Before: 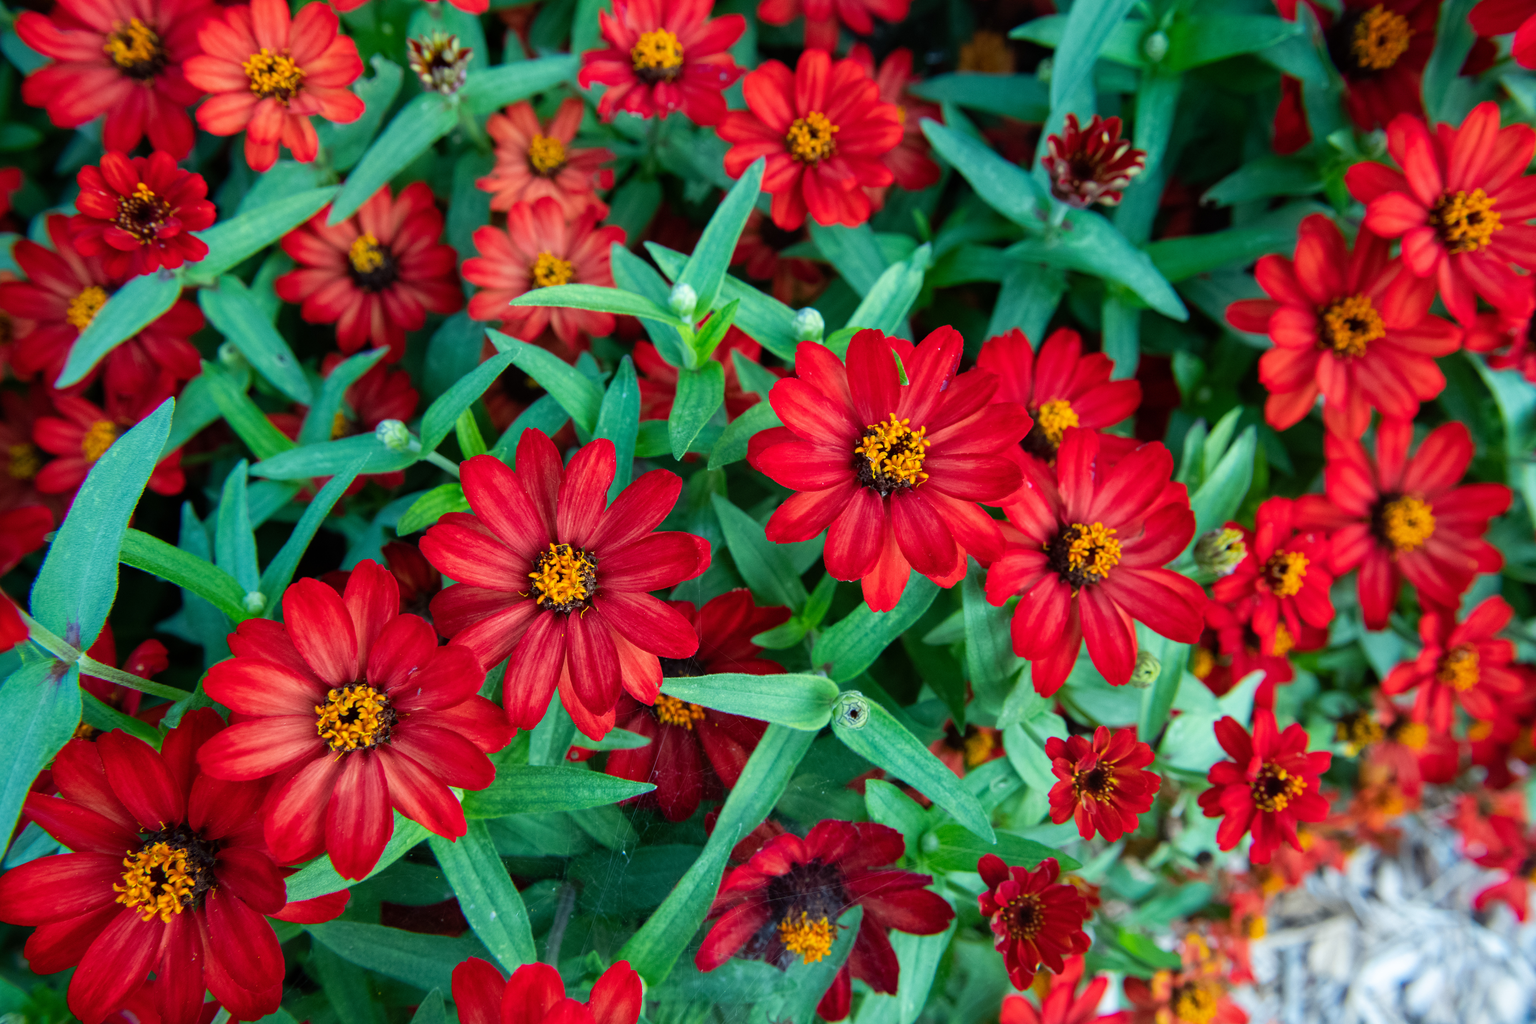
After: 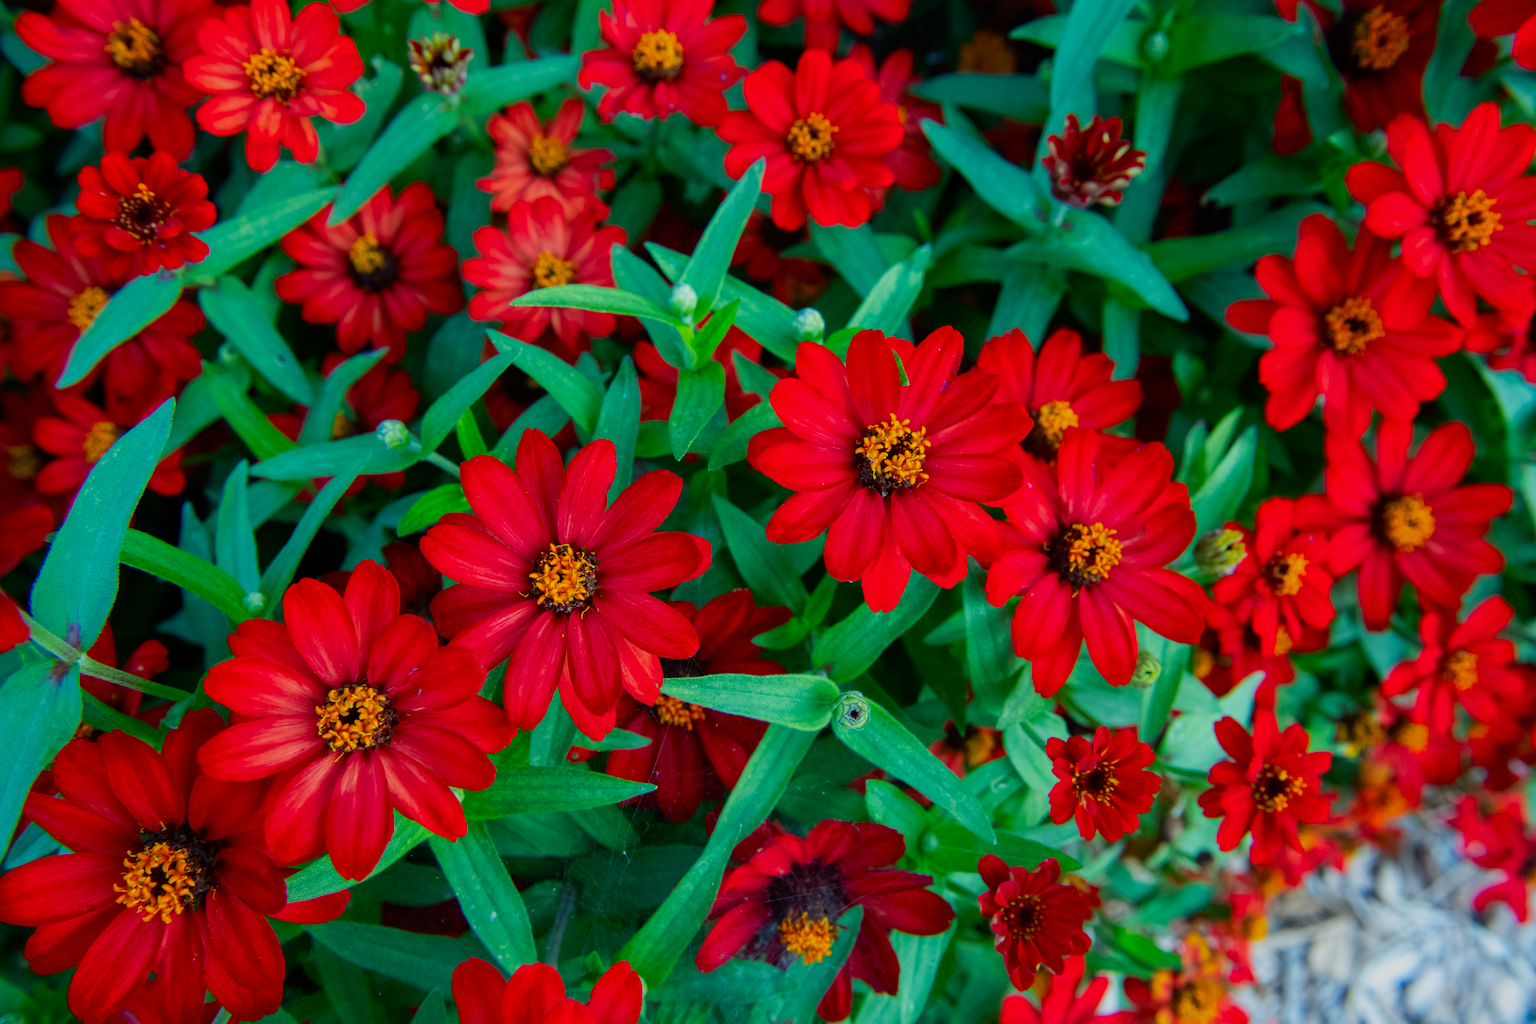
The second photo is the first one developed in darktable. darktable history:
exposure: exposure -0.462 EV, compensate highlight preservation false
contrast brightness saturation: brightness -0.02, saturation 0.35
